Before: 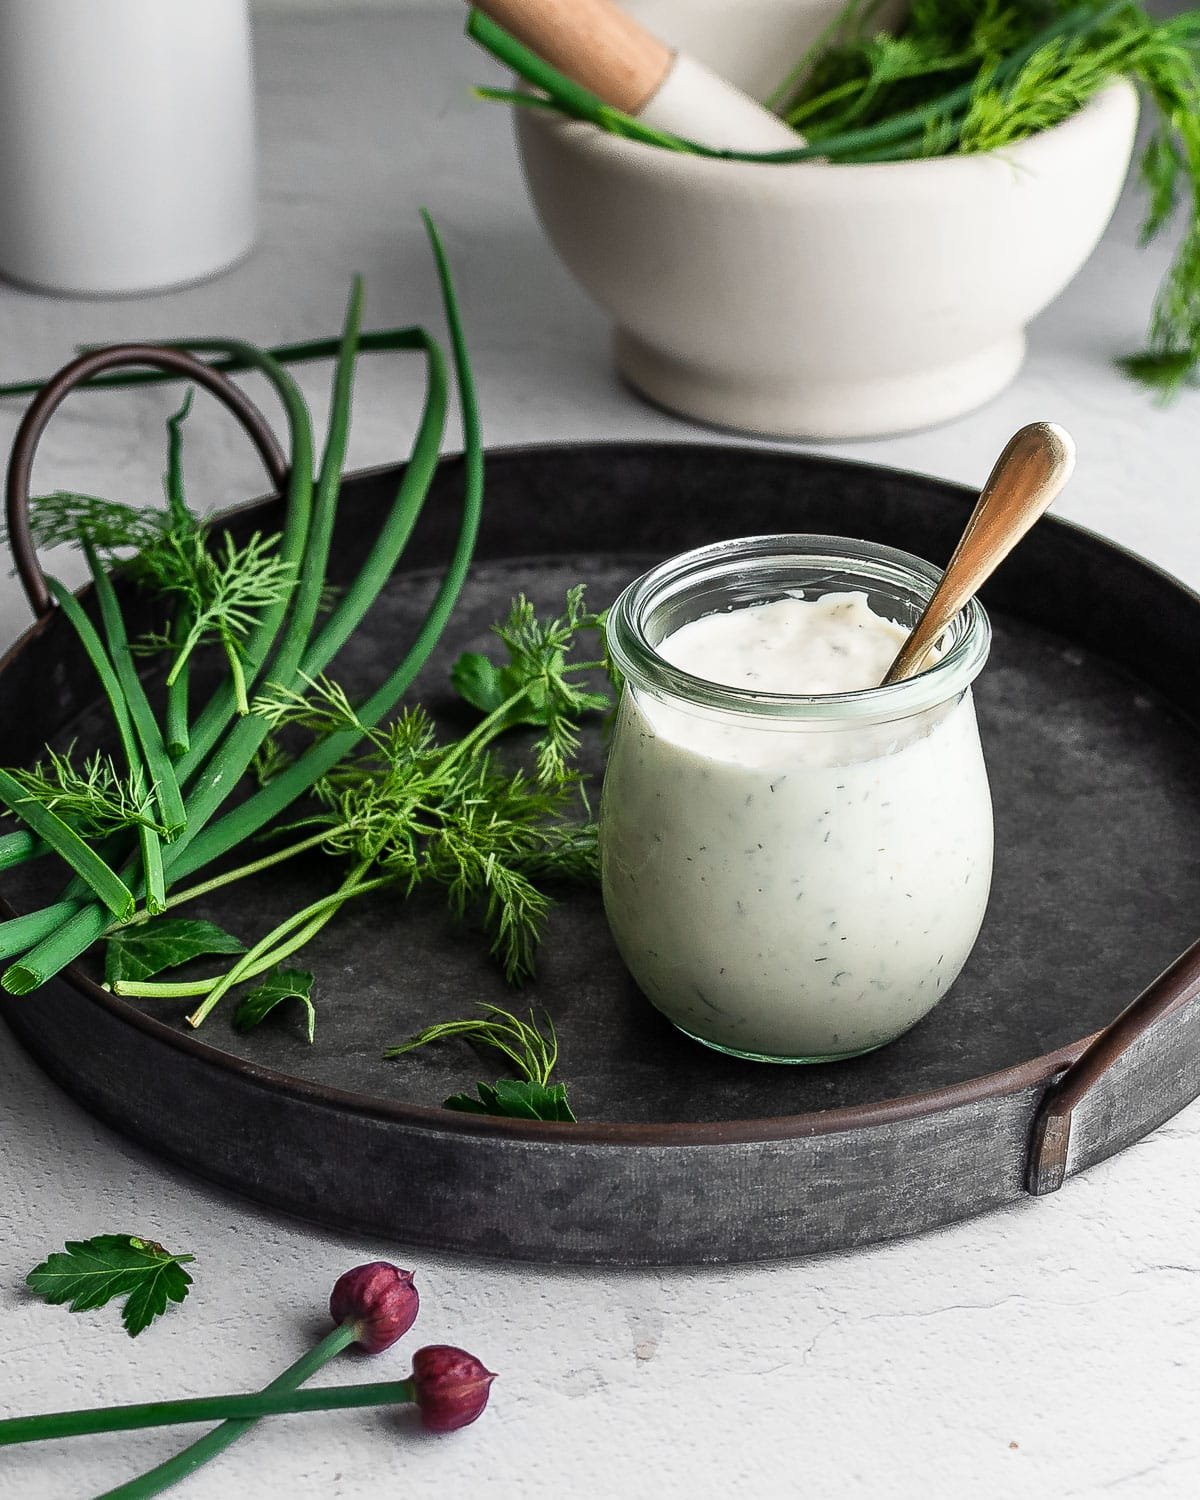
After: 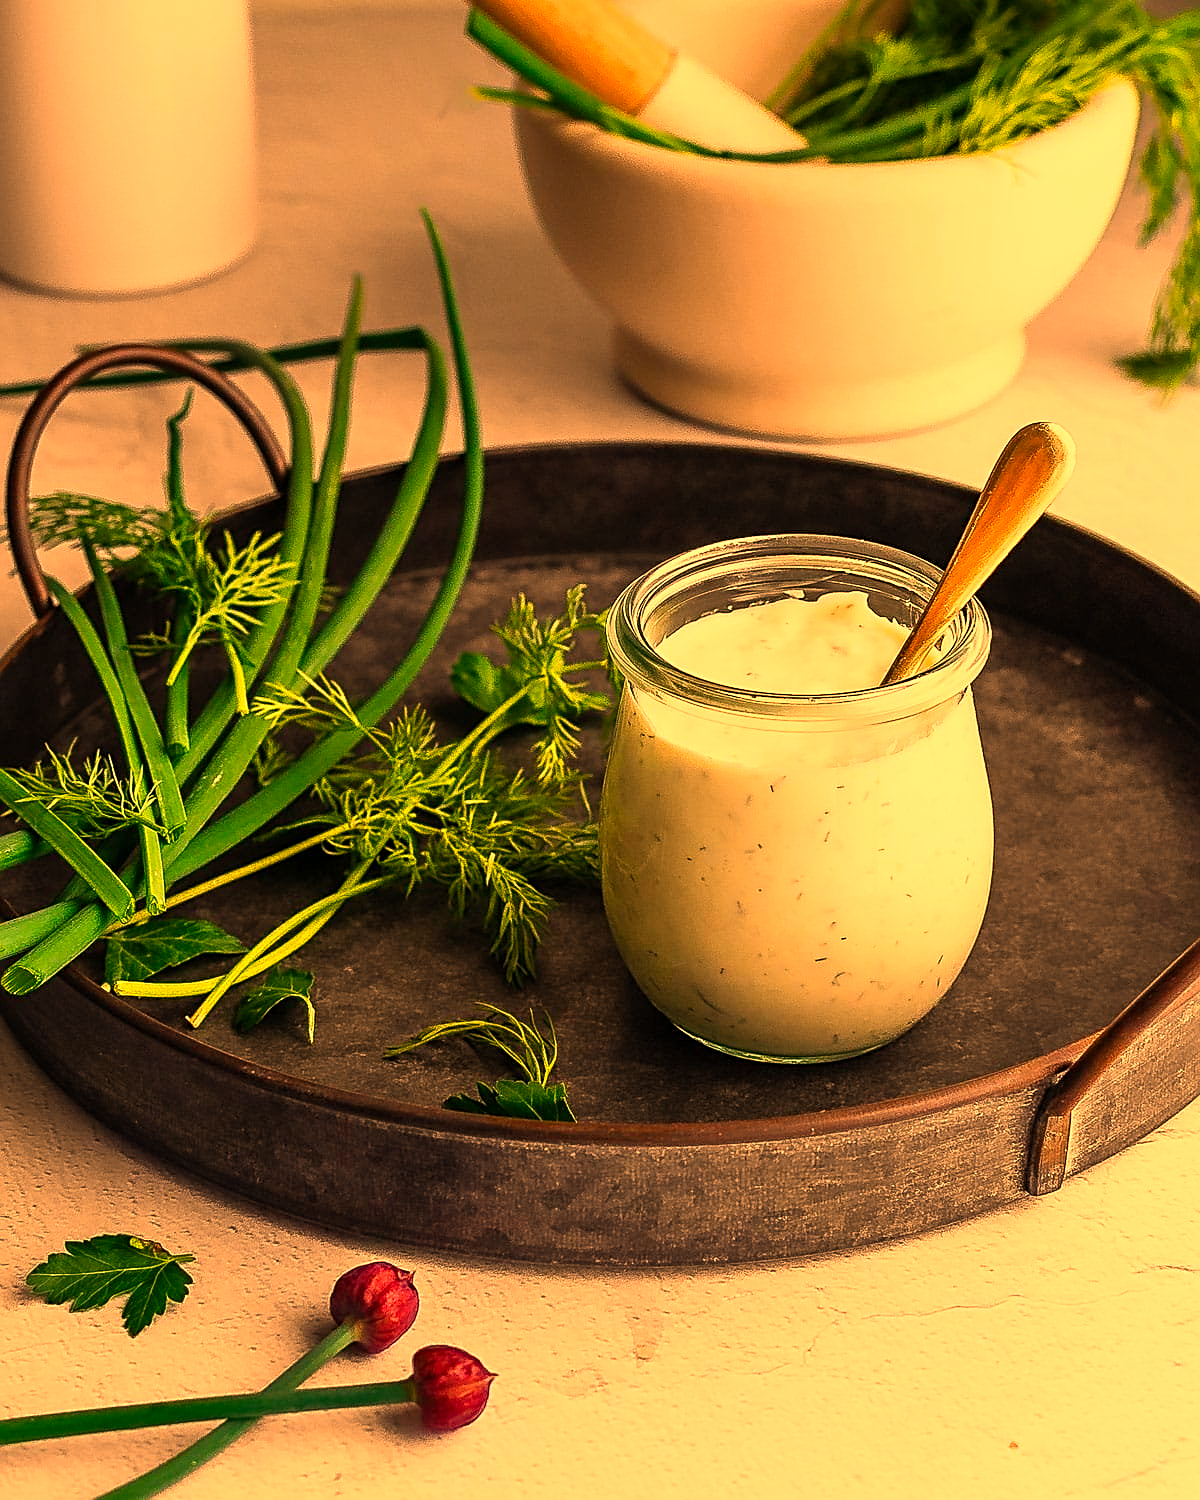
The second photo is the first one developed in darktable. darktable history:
white balance: red 1.467, blue 0.684
sharpen: on, module defaults
color balance rgb: perceptual saturation grading › global saturation 20%, global vibrance 20%
